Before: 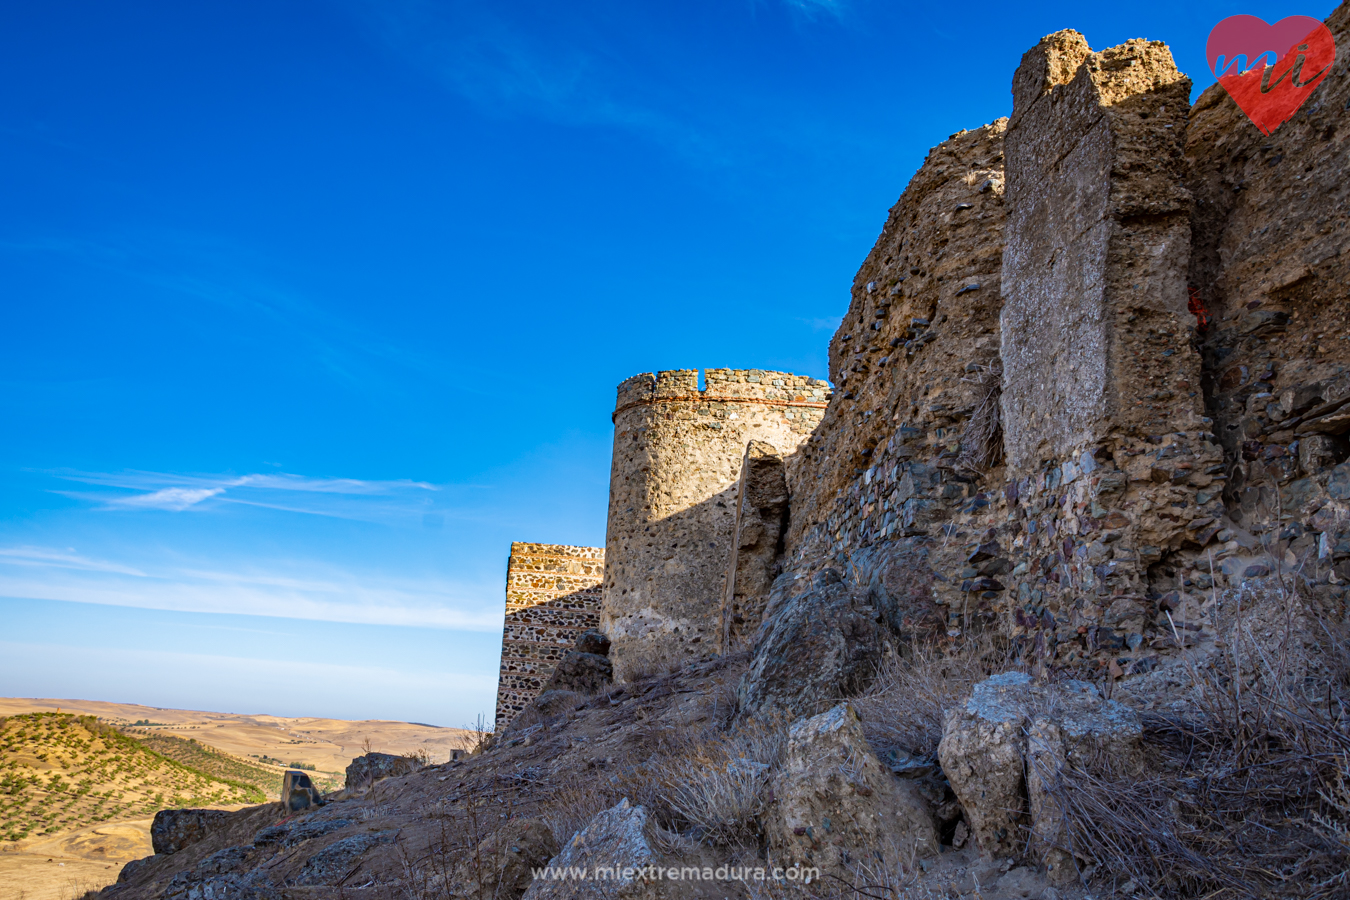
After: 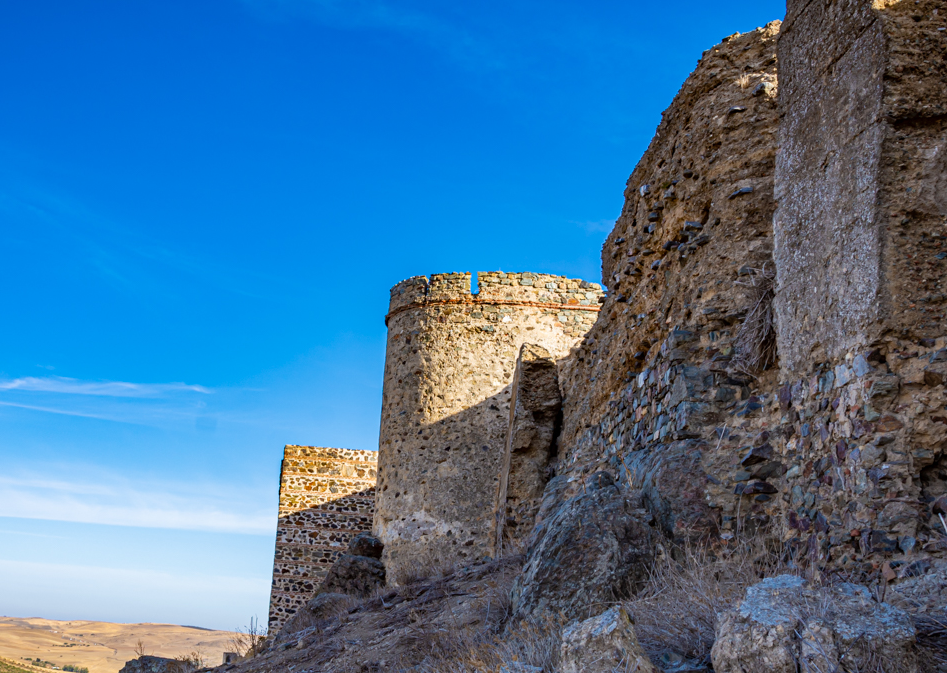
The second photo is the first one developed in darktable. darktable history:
crop and rotate: left 16.962%, top 10.801%, right 12.823%, bottom 14.373%
